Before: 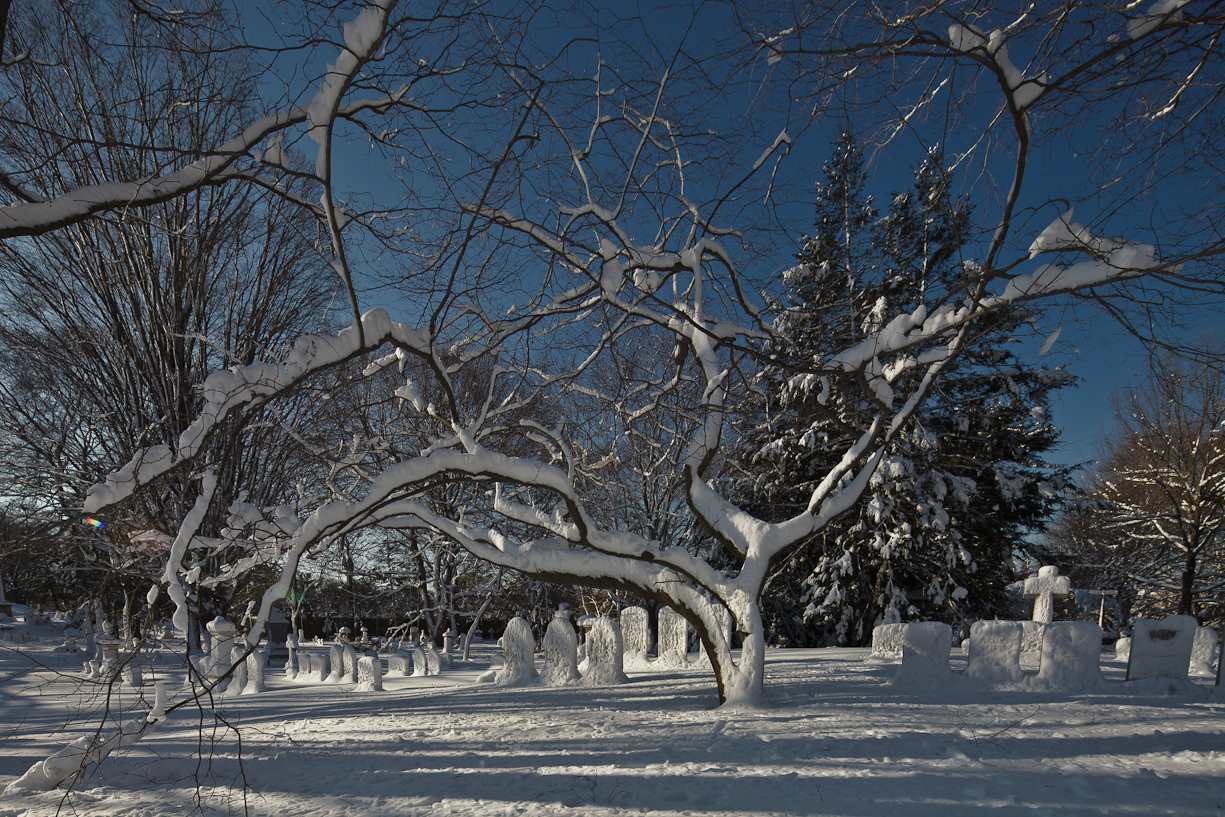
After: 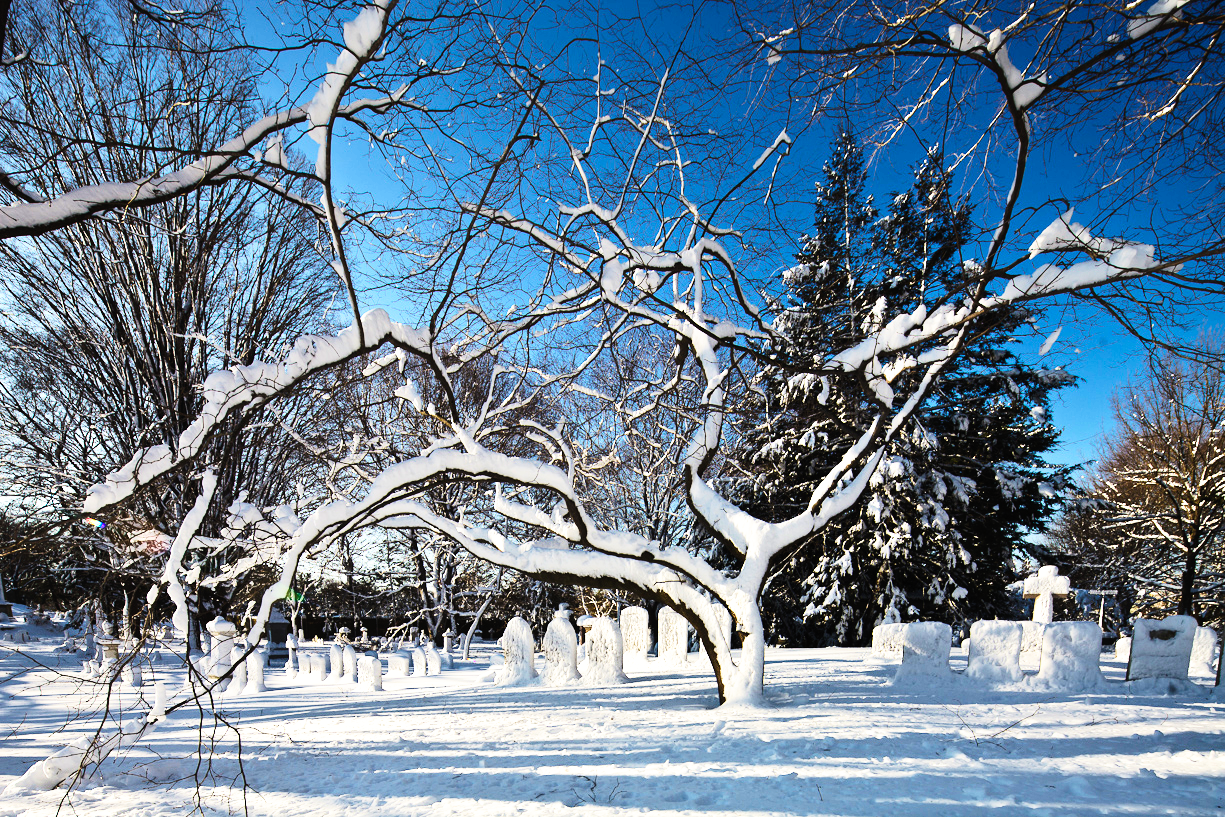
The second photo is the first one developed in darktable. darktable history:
contrast brightness saturation: contrast 0.203, brightness 0.16, saturation 0.23
base curve: curves: ch0 [(0, 0) (0.007, 0.004) (0.027, 0.03) (0.046, 0.07) (0.207, 0.54) (0.442, 0.872) (0.673, 0.972) (1, 1)], preserve colors none
tone equalizer: -8 EV -0.73 EV, -7 EV -0.729 EV, -6 EV -0.569 EV, -5 EV -0.392 EV, -3 EV 0.398 EV, -2 EV 0.6 EV, -1 EV 0.698 EV, +0 EV 0.763 EV, mask exposure compensation -0.508 EV
